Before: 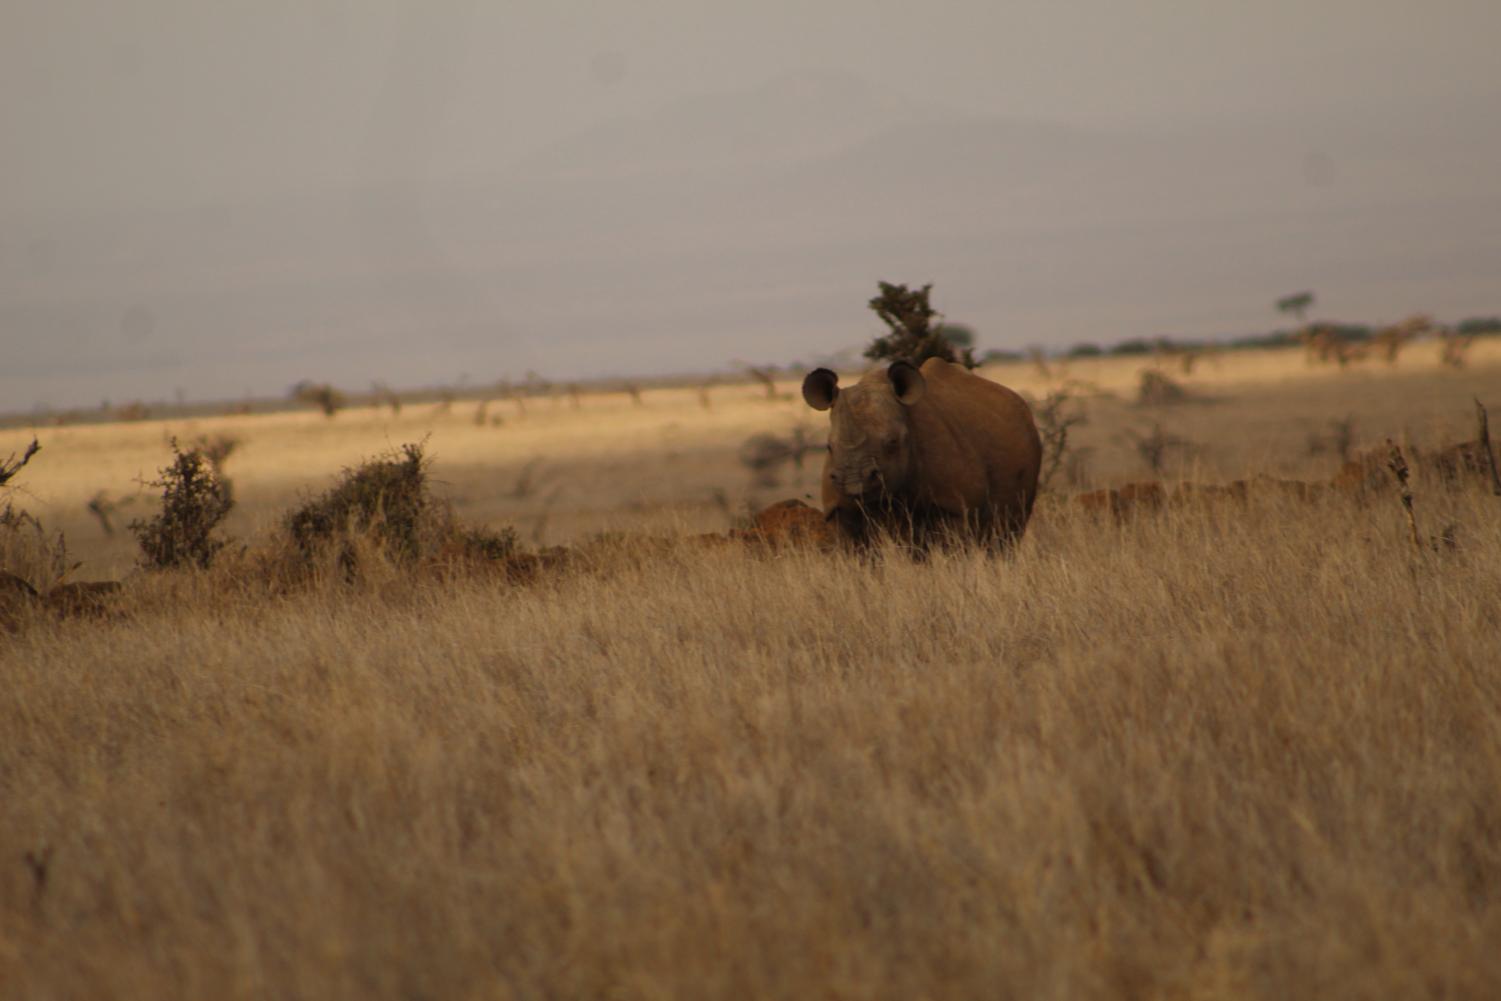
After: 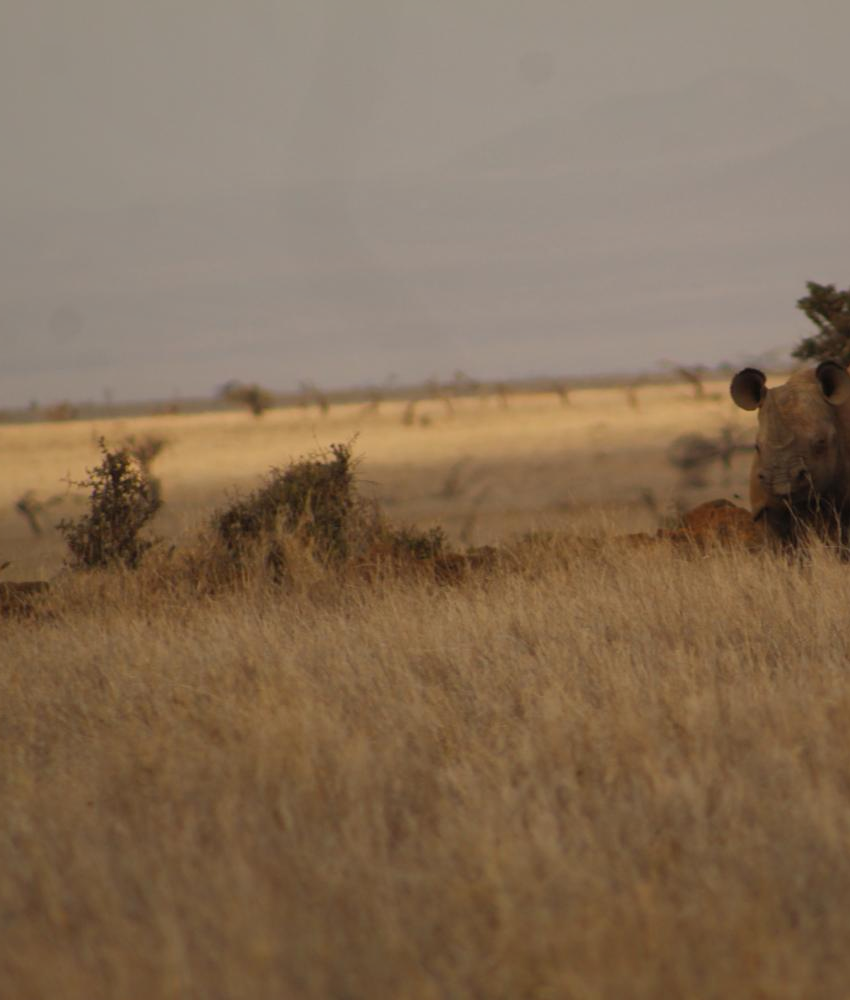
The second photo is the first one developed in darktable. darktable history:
crop: left 4.853%, right 38.505%
shadows and highlights: shadows 39.69, highlights -59.67
